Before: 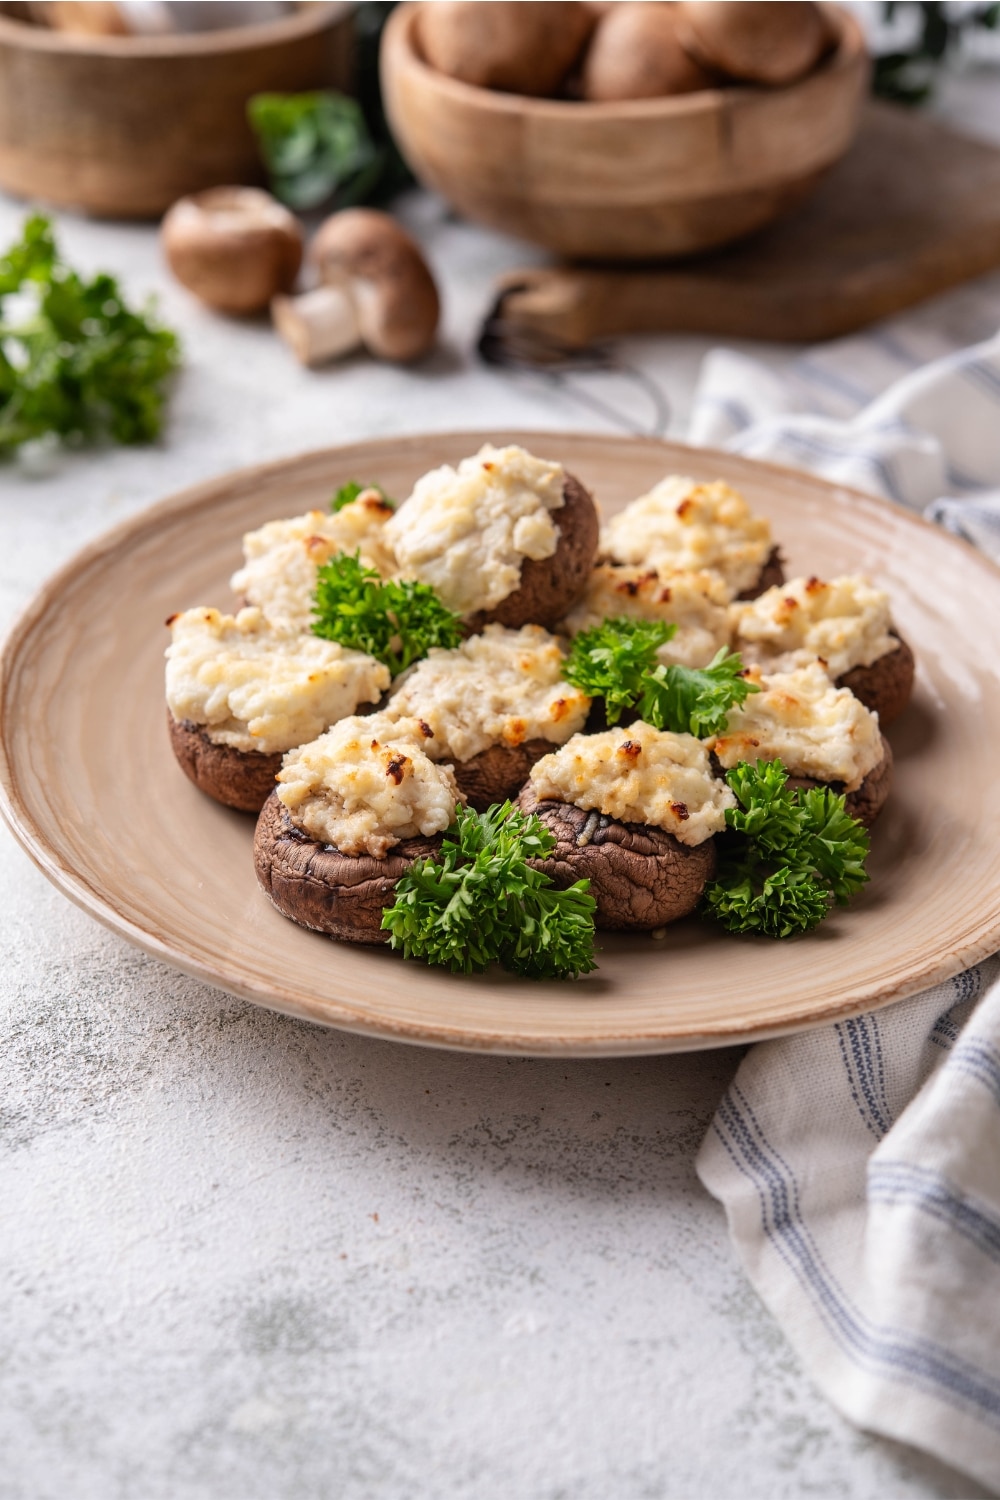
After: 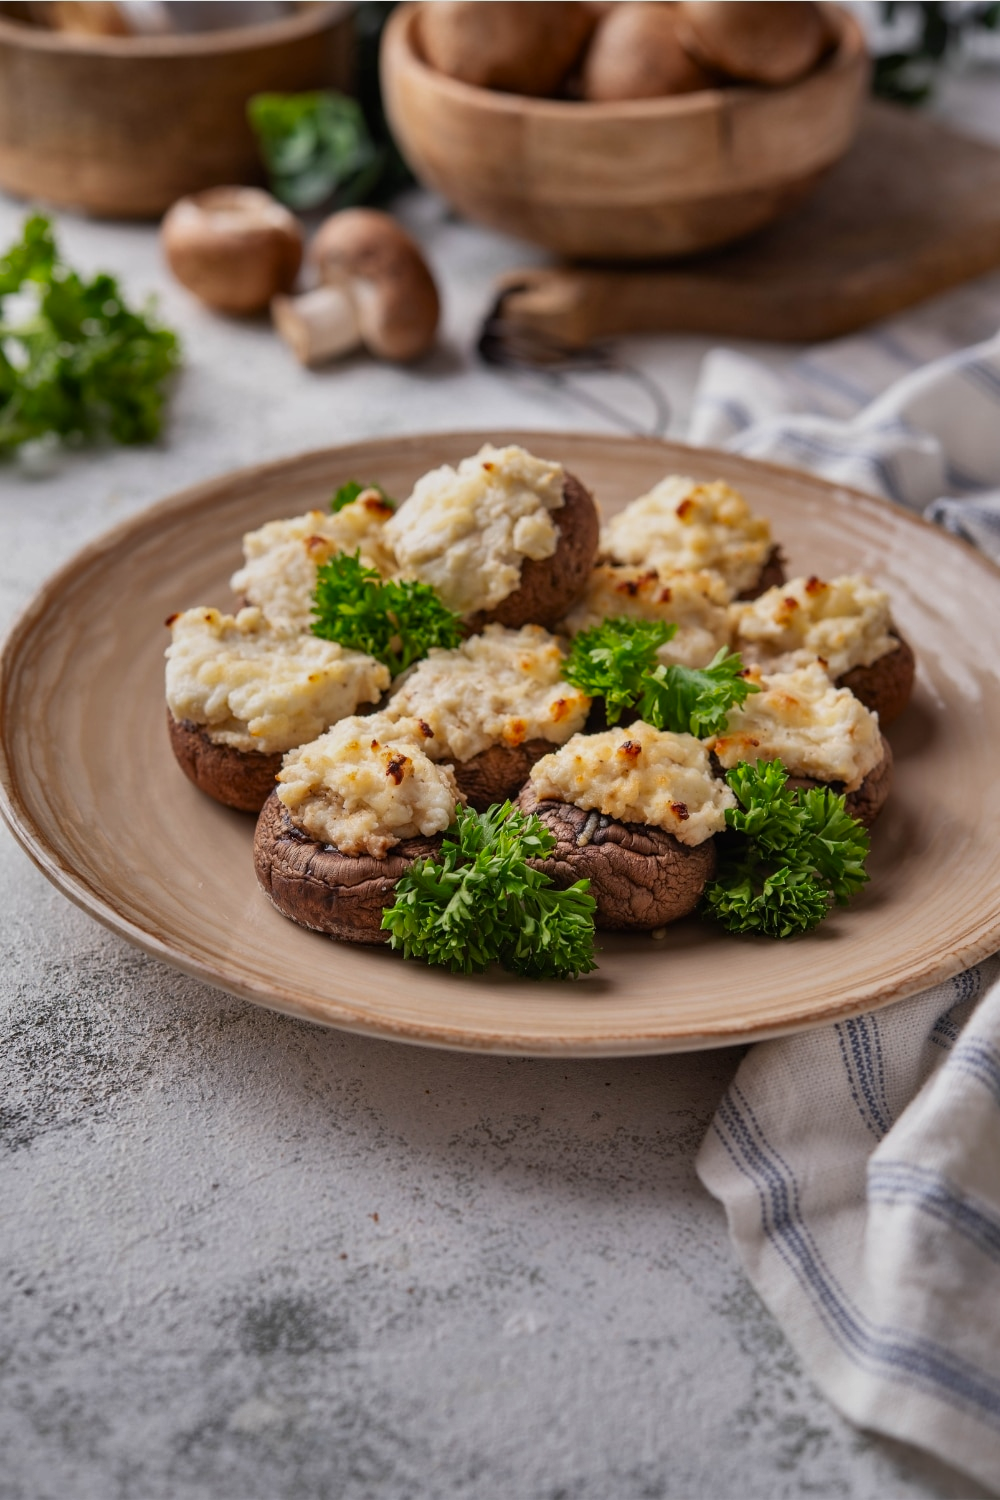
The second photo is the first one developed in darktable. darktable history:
shadows and highlights: shadows 79.2, white point adjustment -9.09, highlights -61.46, soften with gaussian
